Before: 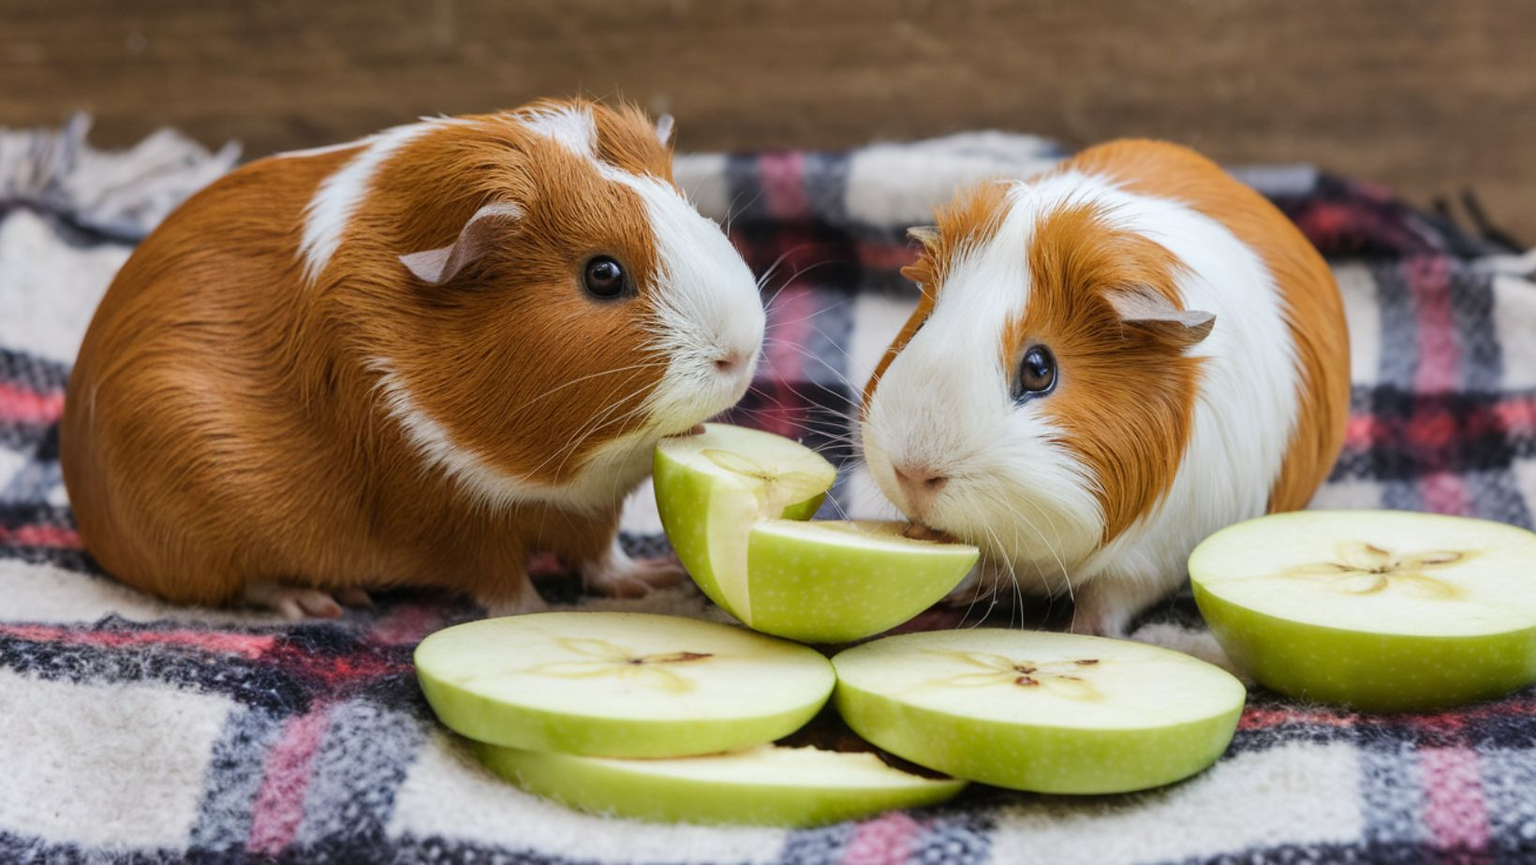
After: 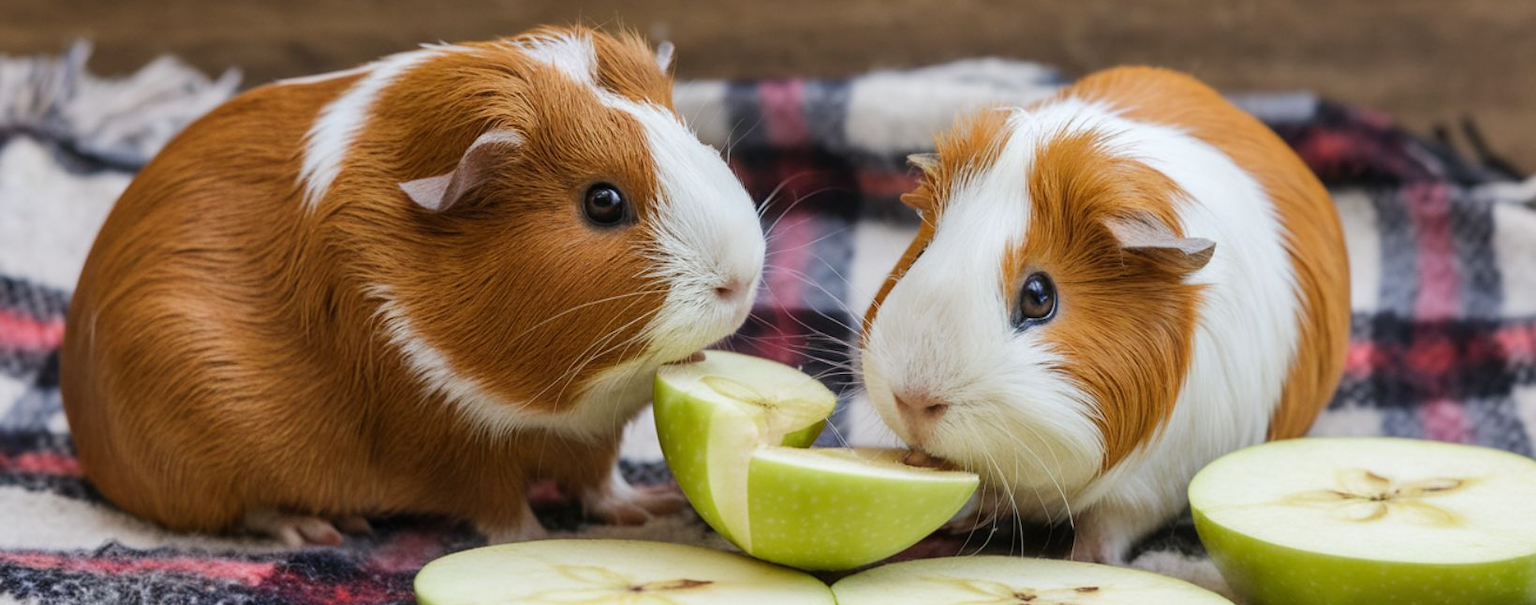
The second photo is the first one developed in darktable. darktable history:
crop and rotate: top 8.498%, bottom 21.449%
